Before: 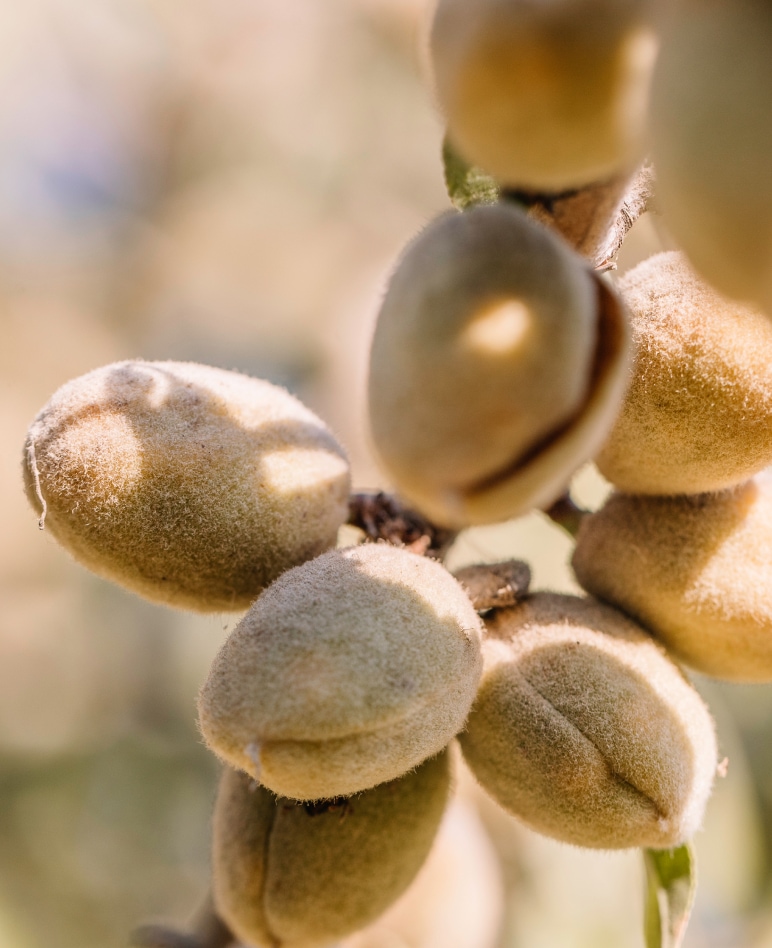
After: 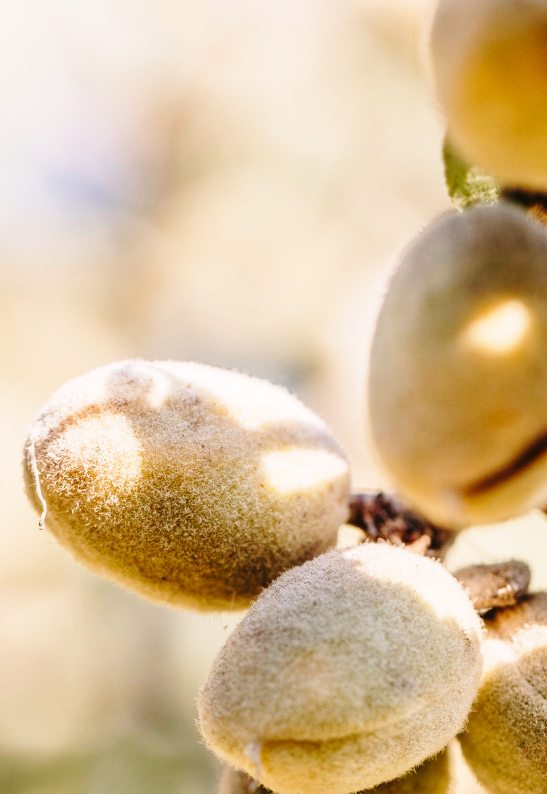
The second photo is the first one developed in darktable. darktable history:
crop: right 29.038%, bottom 16.233%
base curve: curves: ch0 [(0, 0) (0.028, 0.03) (0.121, 0.232) (0.46, 0.748) (0.859, 0.968) (1, 1)], preserve colors none
